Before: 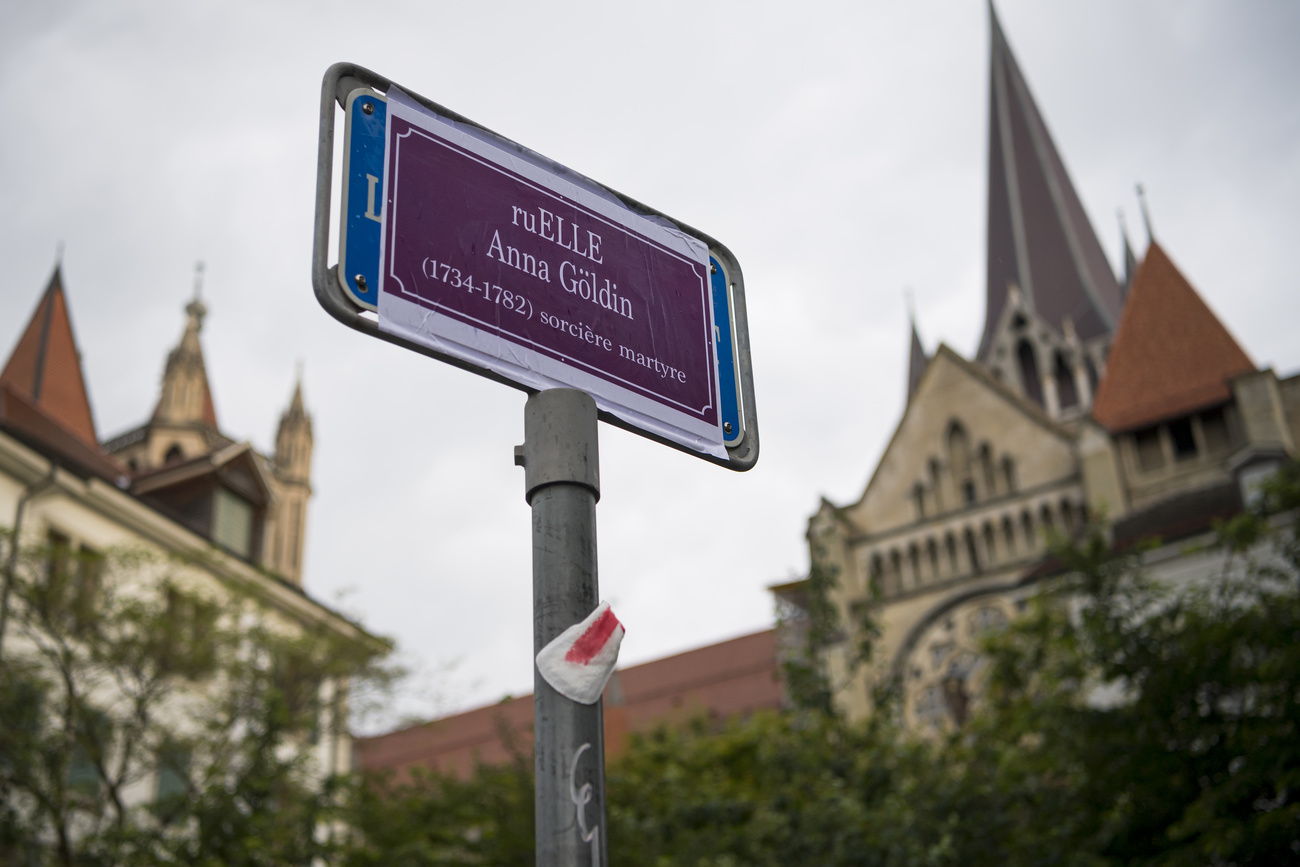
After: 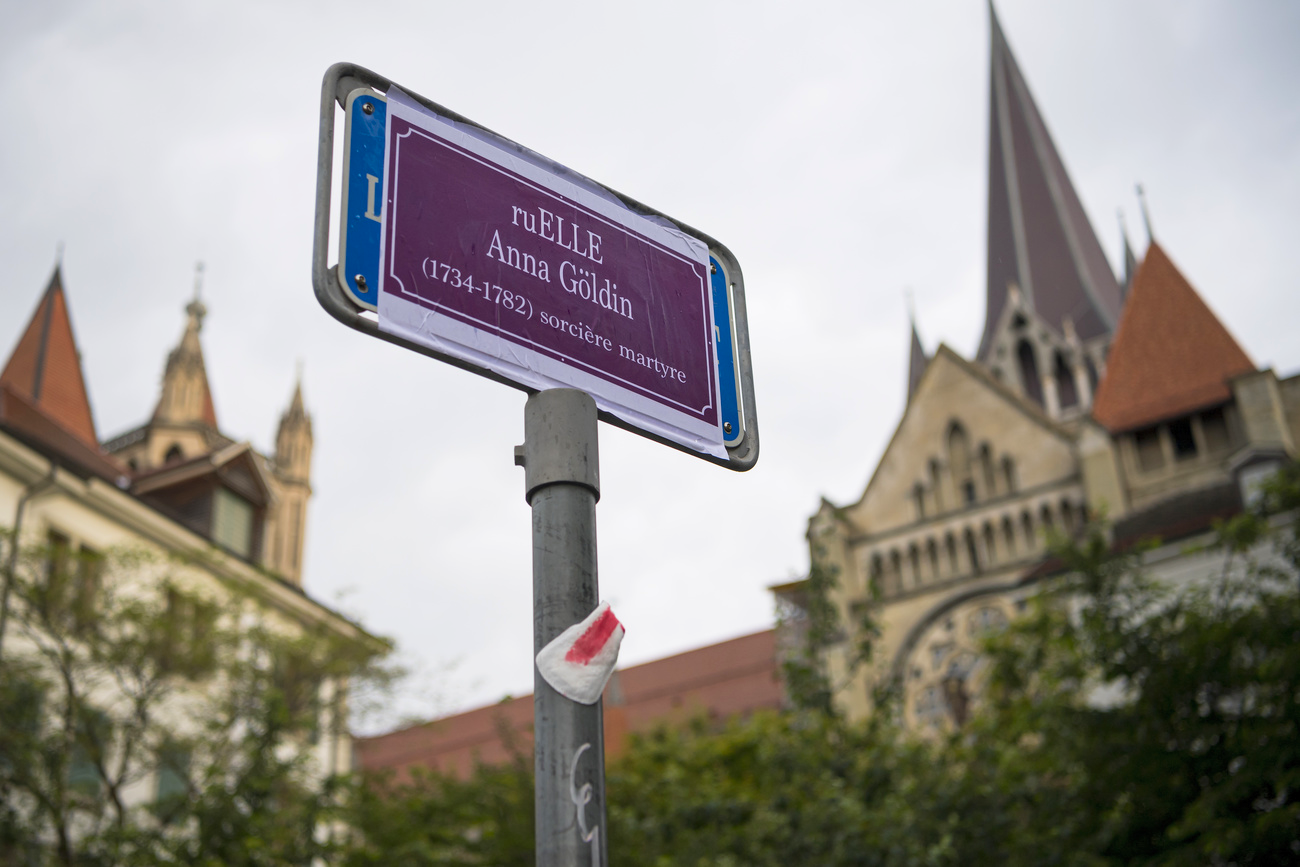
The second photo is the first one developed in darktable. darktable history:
contrast brightness saturation: contrast 0.072, brightness 0.081, saturation 0.18
